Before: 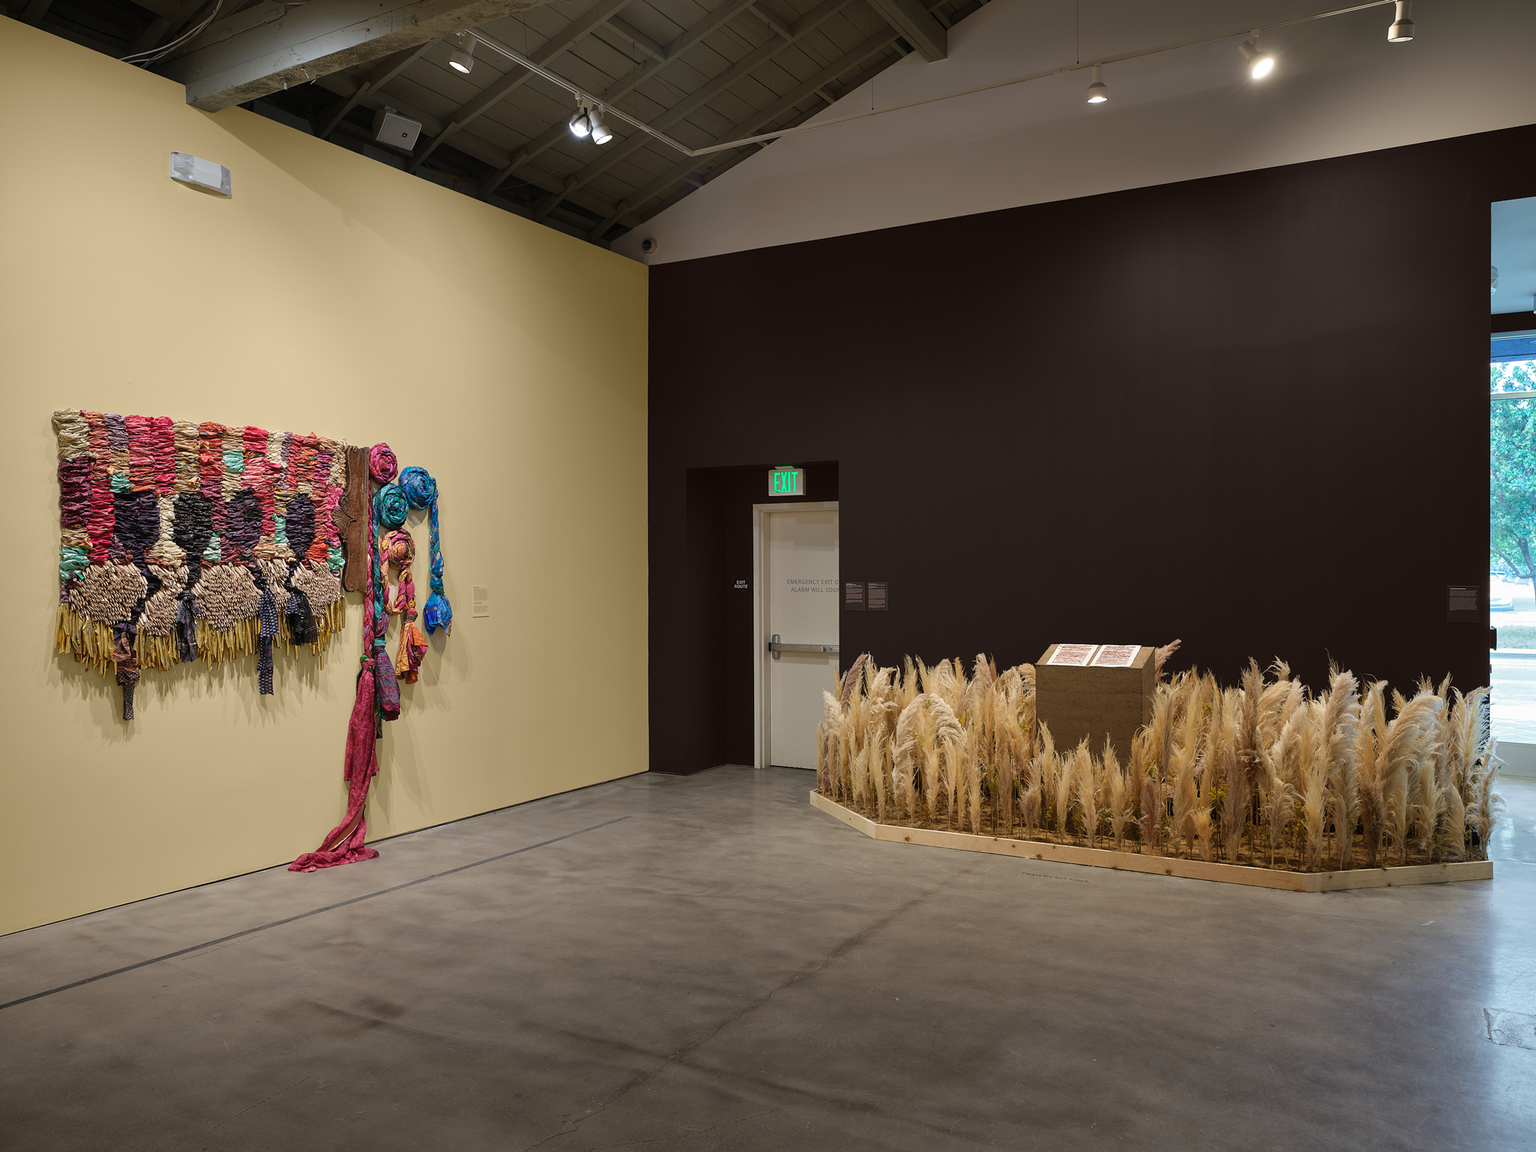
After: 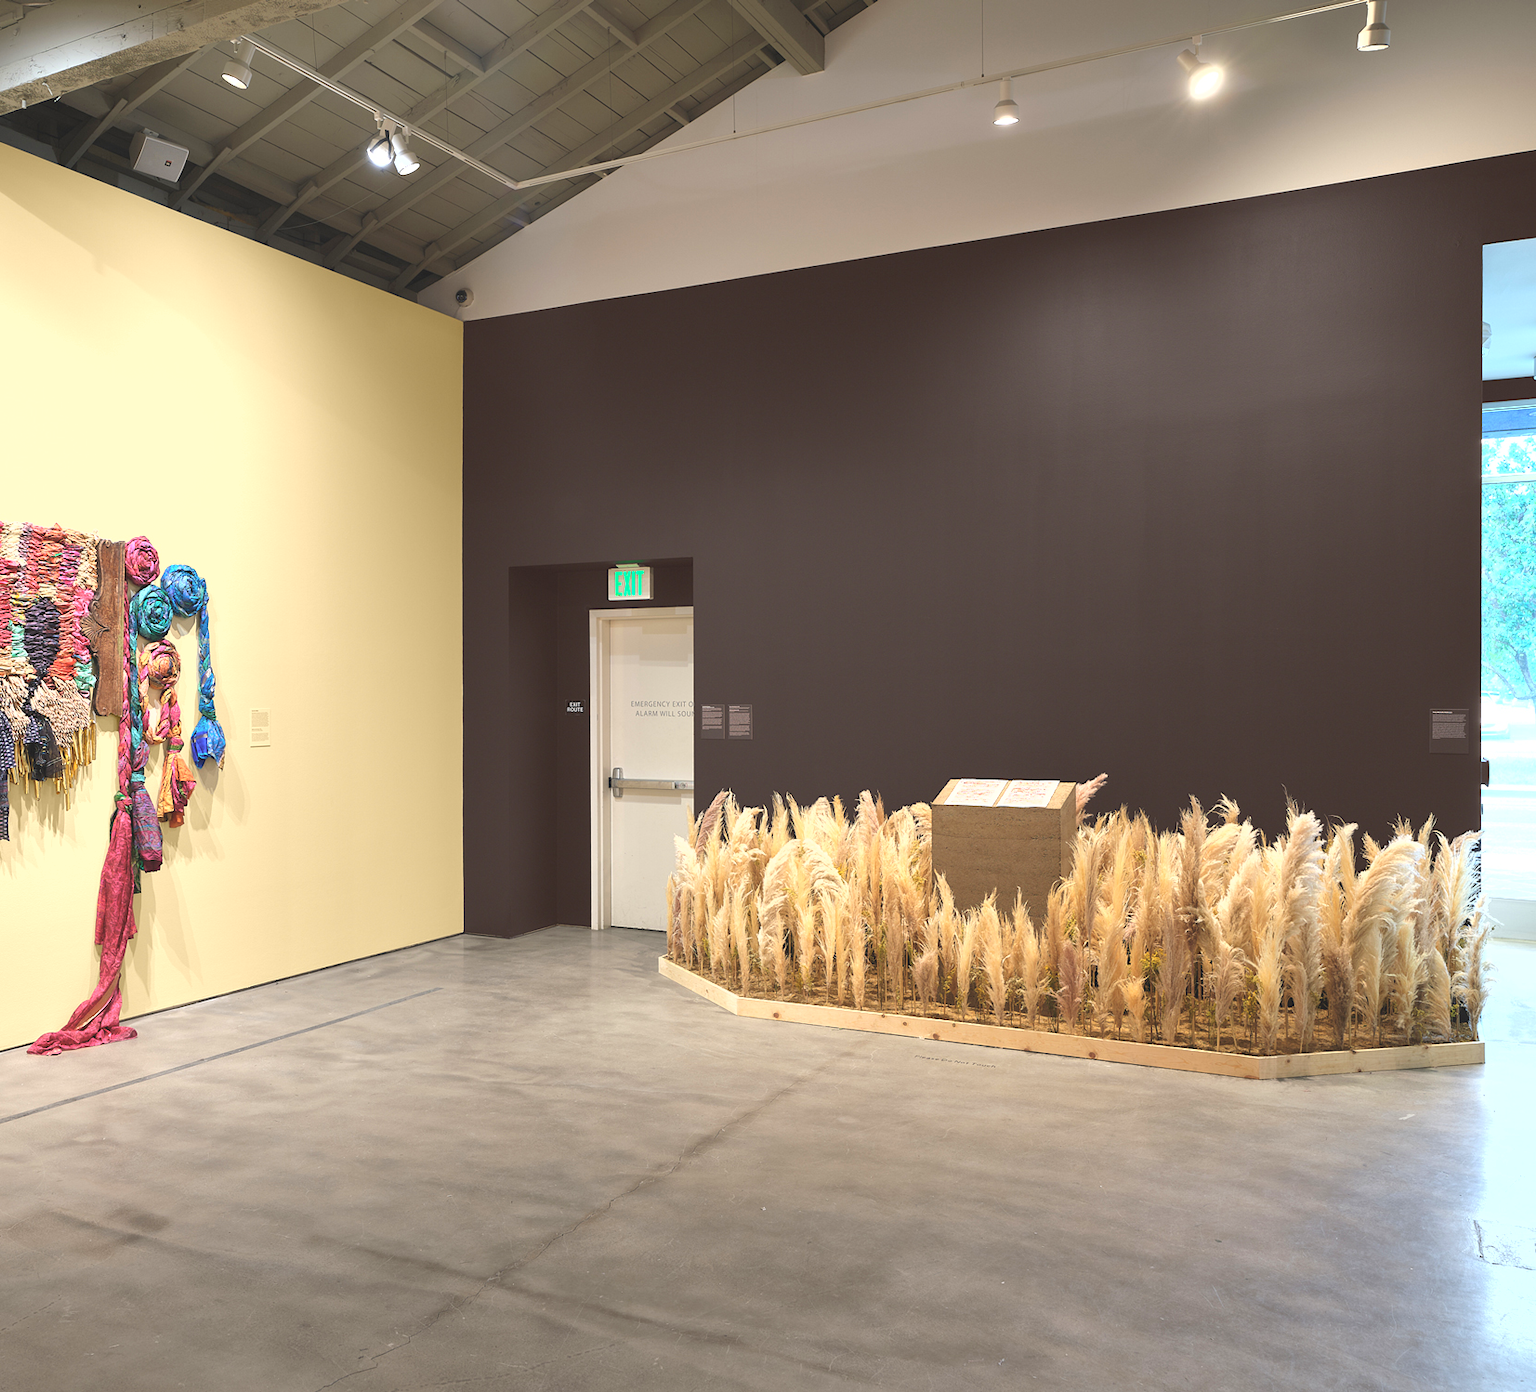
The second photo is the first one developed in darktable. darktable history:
crop: left 17.329%, bottom 0.016%
shadows and highlights: shadows 2.38, highlights -18.06, soften with gaussian
exposure: black level correction 0, exposure 1.46 EV, compensate highlight preservation false
contrast brightness saturation: contrast -0.145, brightness 0.048, saturation -0.138
